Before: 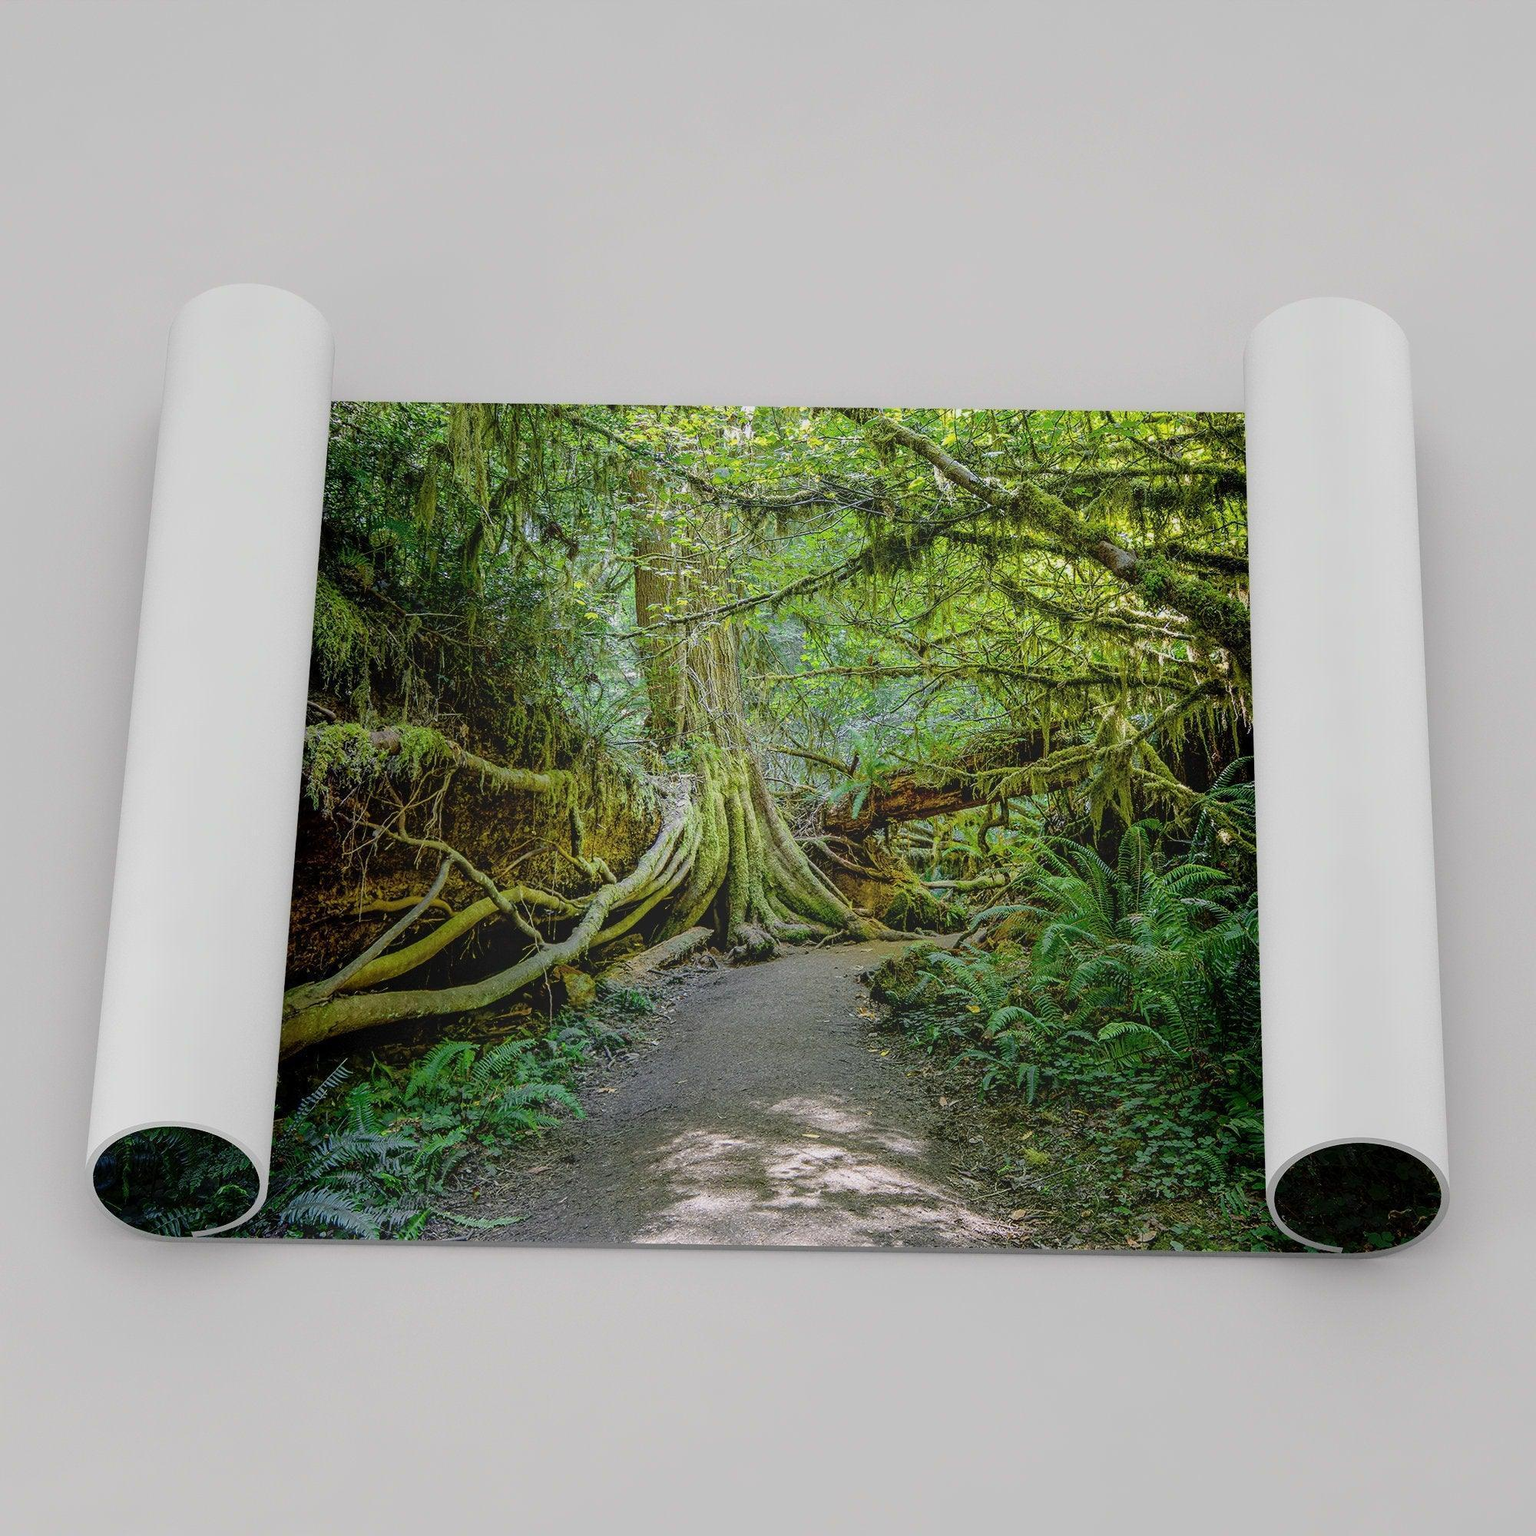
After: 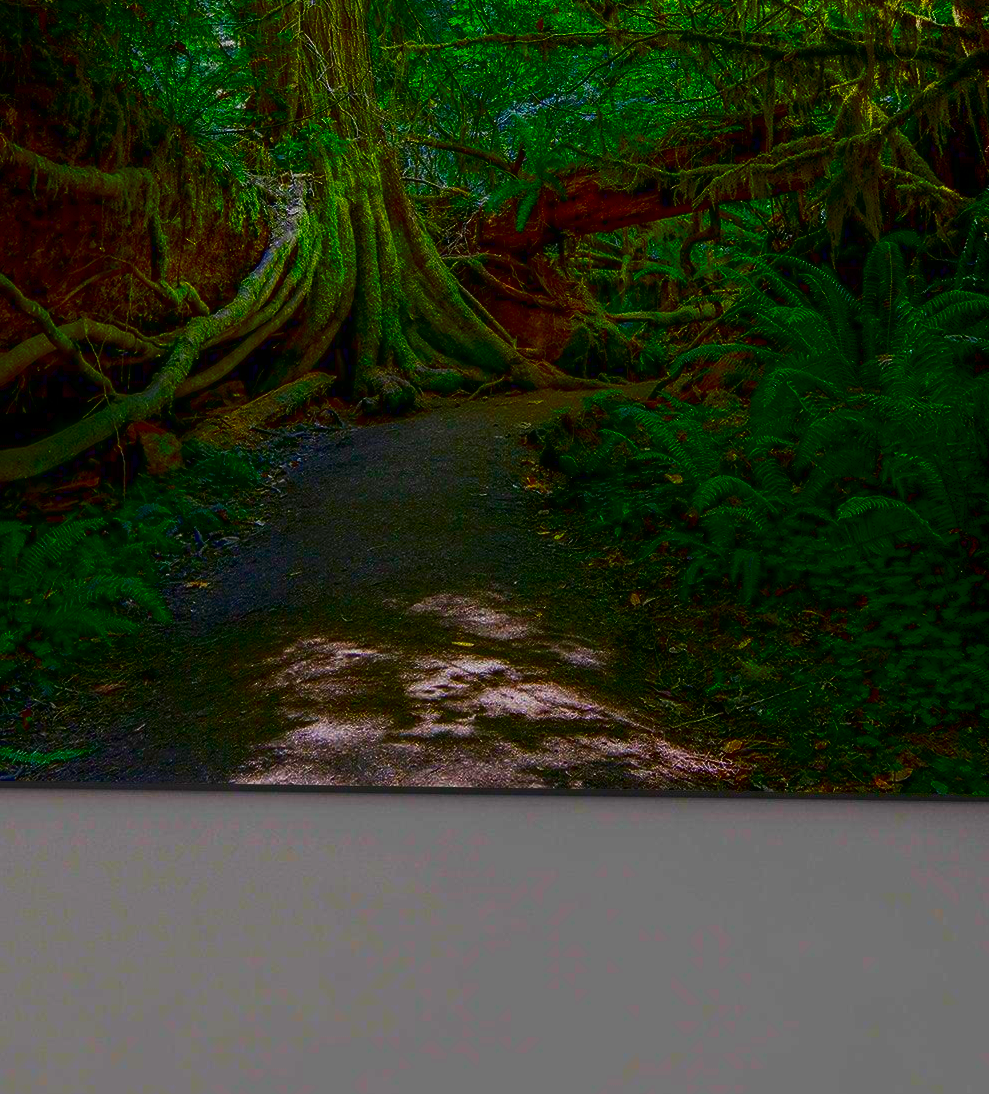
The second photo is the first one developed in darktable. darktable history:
crop: left 29.672%, top 41.786%, right 20.851%, bottom 3.487%
color balance rgb: linear chroma grading › global chroma 10%, perceptual saturation grading › global saturation 30%, global vibrance 10%
contrast brightness saturation: brightness -1, saturation 1
